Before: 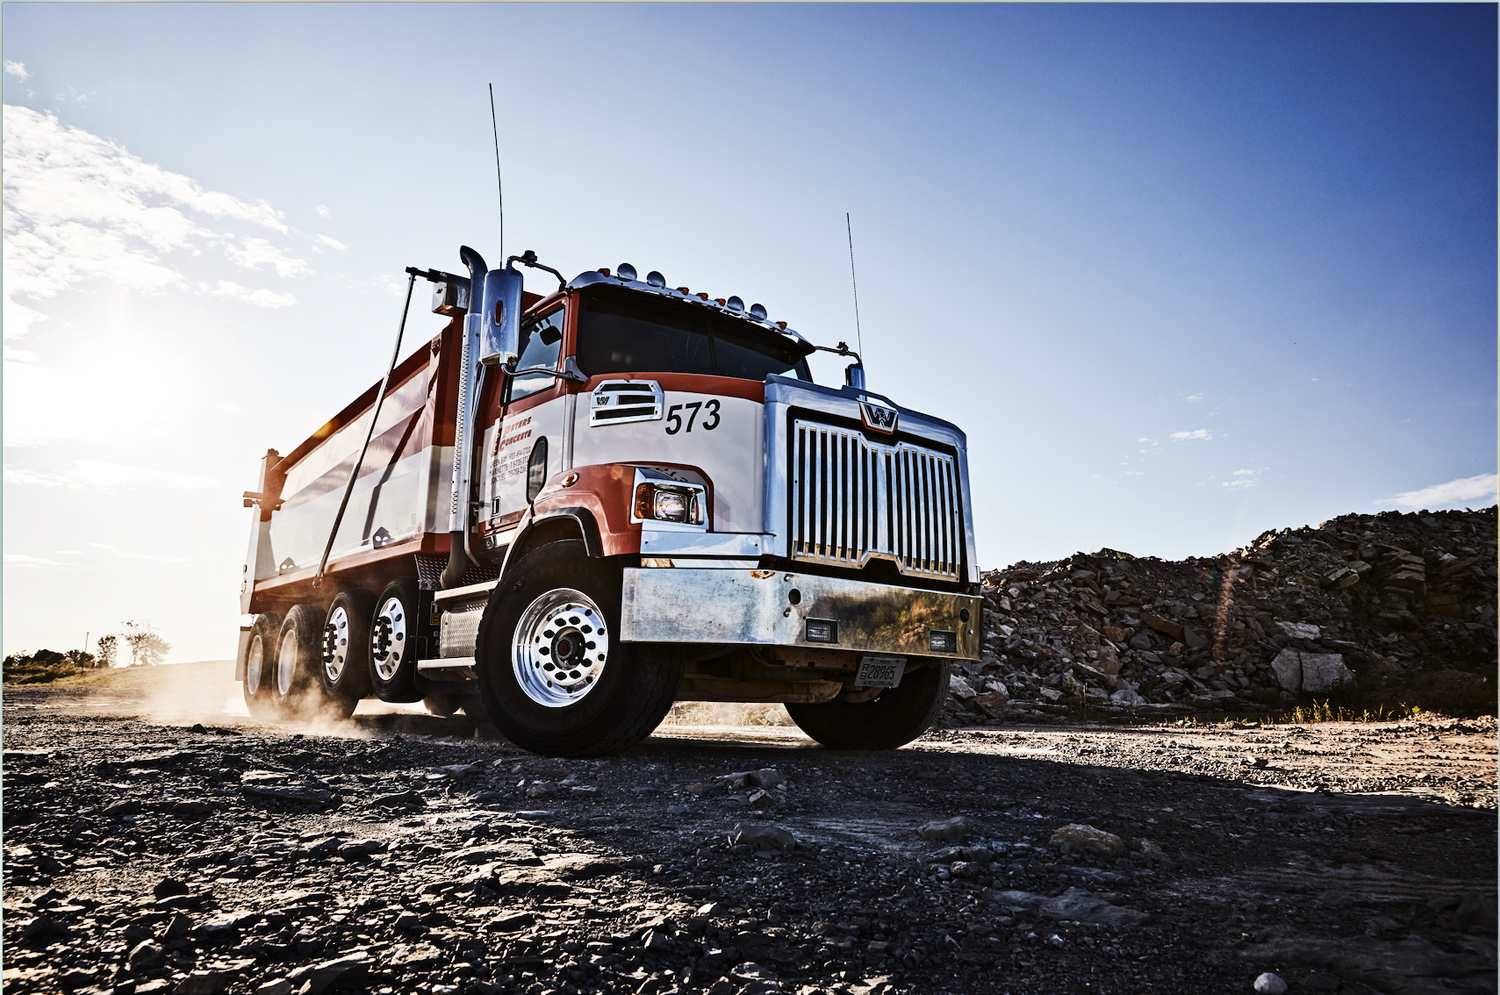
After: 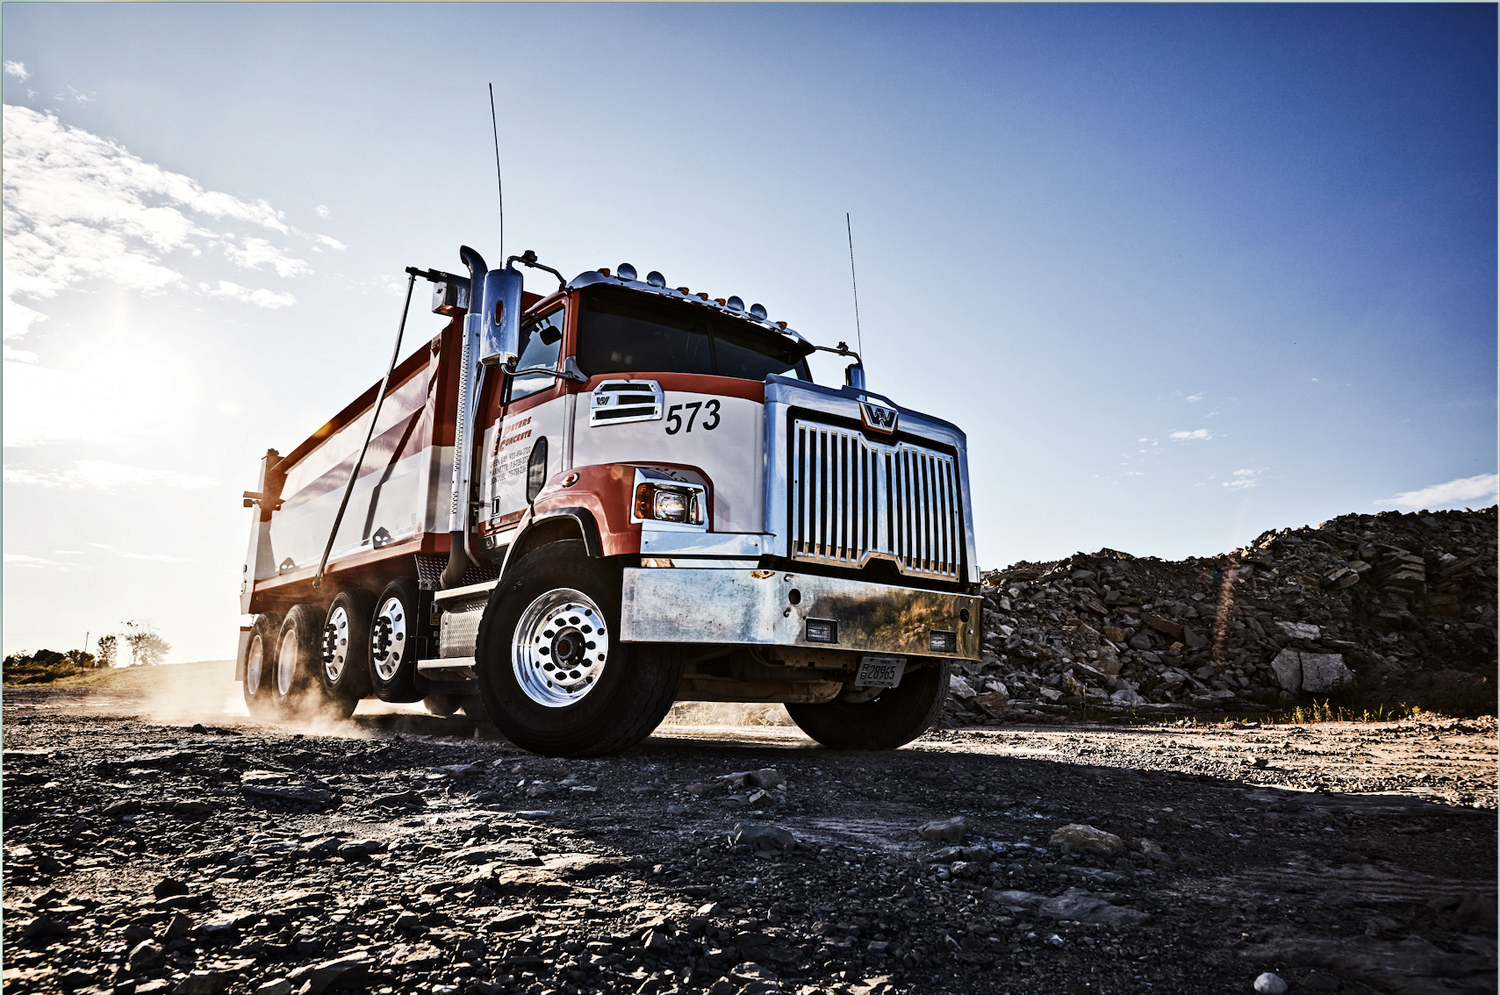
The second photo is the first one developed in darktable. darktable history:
local contrast: mode bilateral grid, contrast 28, coarseness 16, detail 115%, midtone range 0.2
shadows and highlights: shadows 20.91, highlights -35.45, soften with gaussian
